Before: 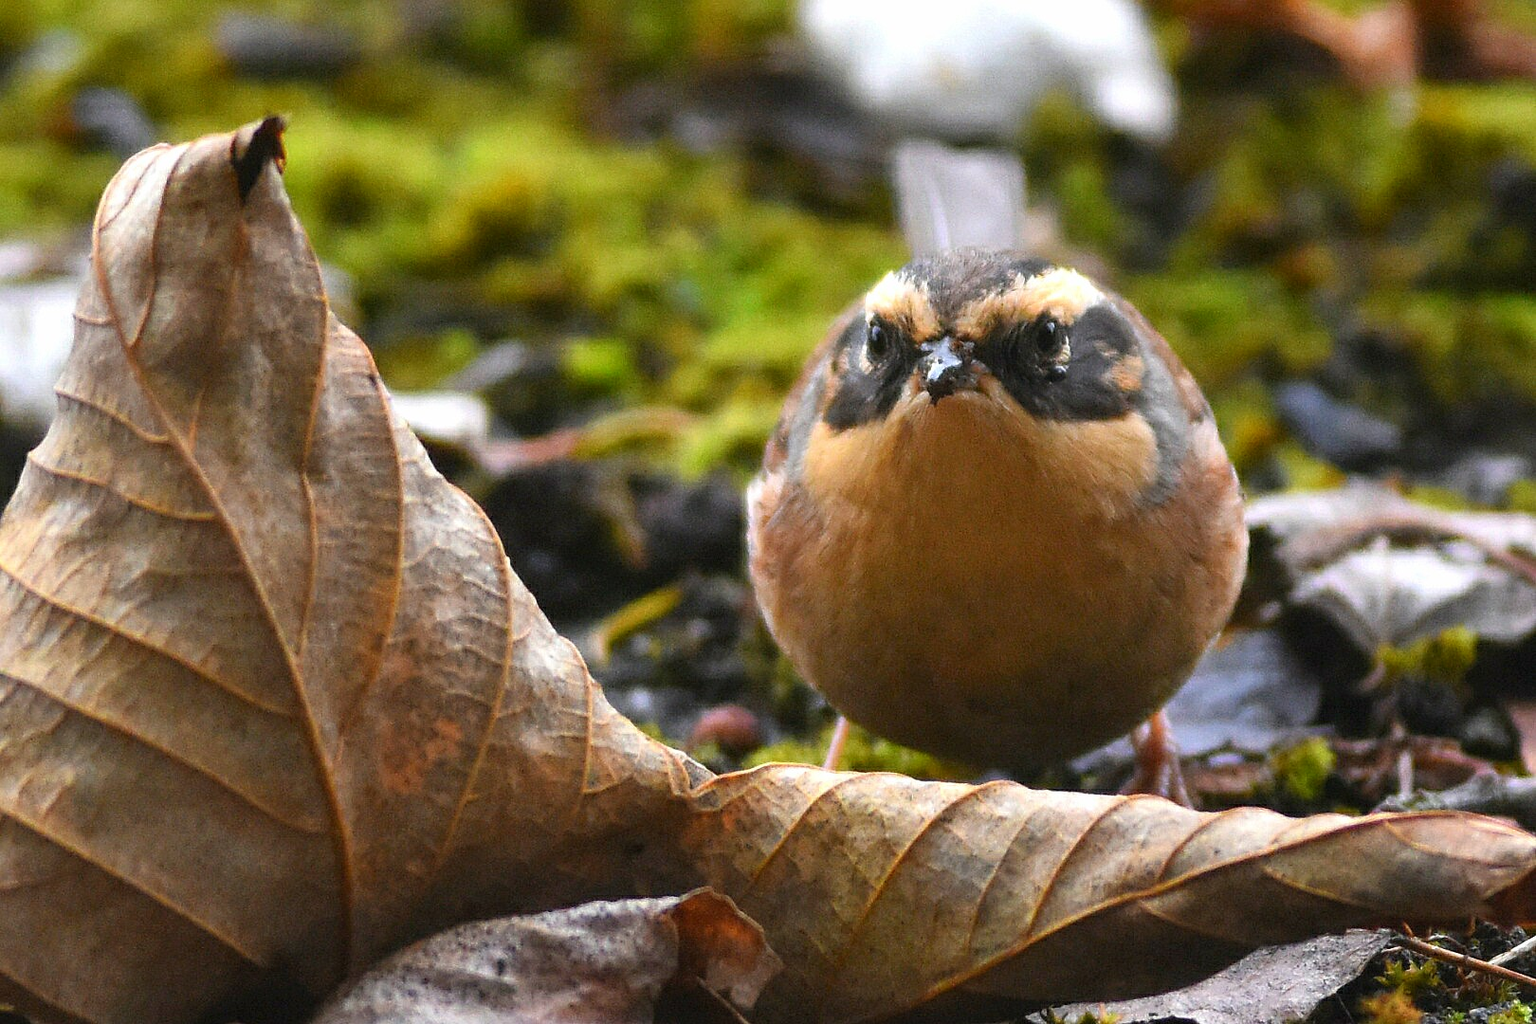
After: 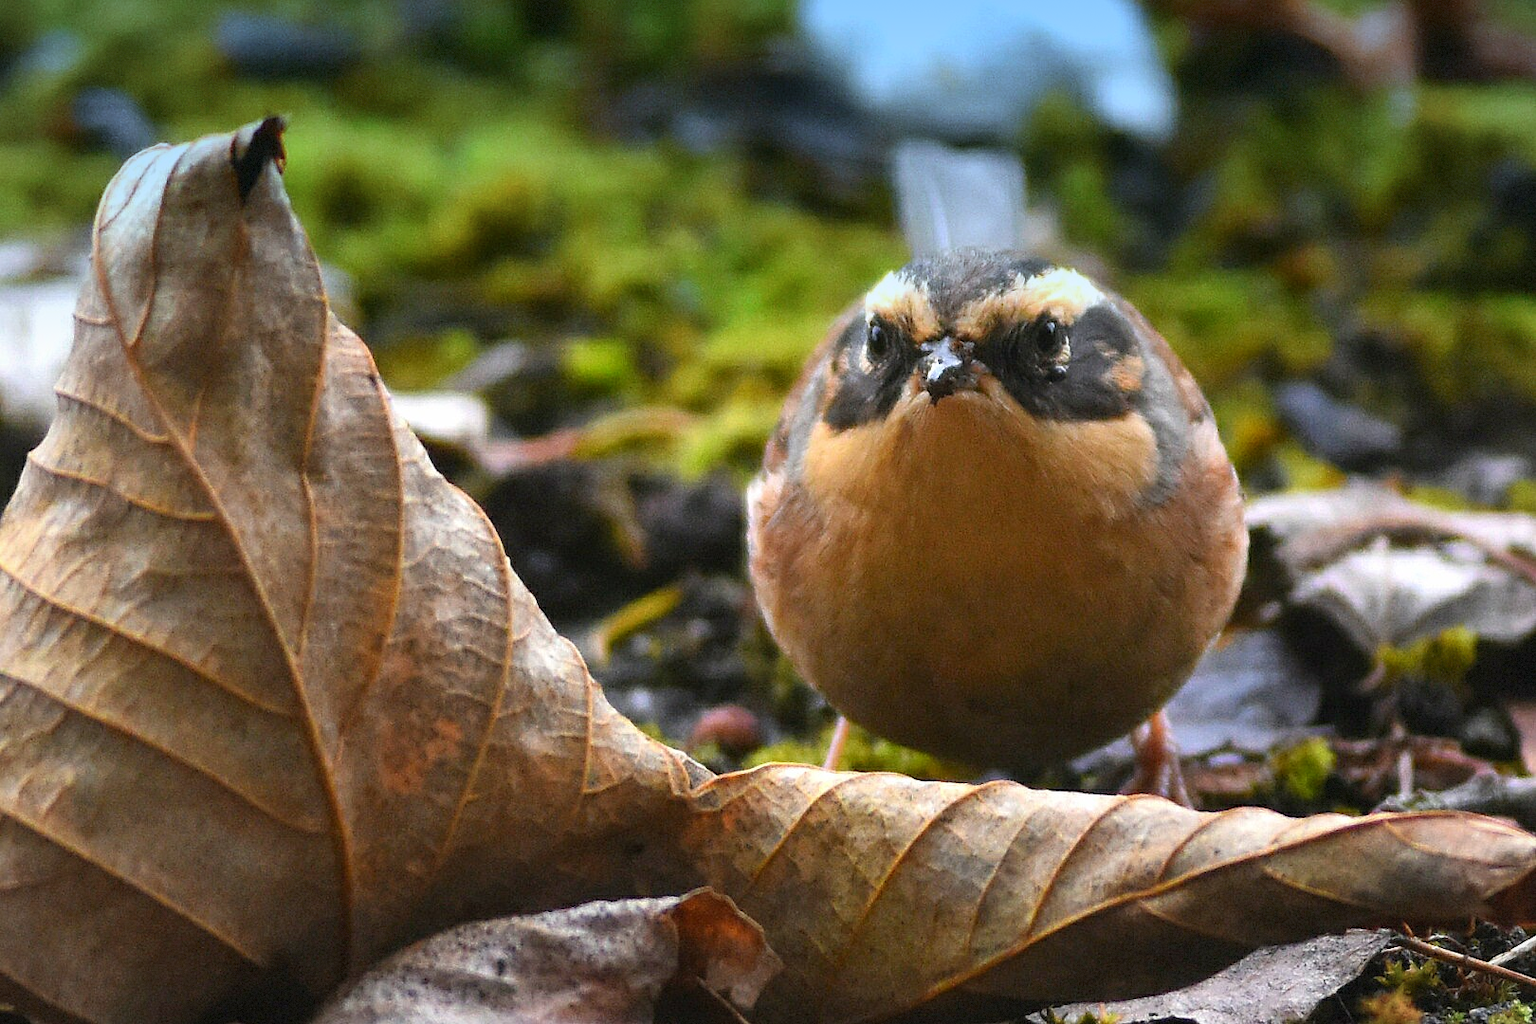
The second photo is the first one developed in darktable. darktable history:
vignetting: fall-off start 85%, fall-off radius 80%, brightness -0.182, saturation -0.3, width/height ratio 1.219, dithering 8-bit output, unbound false
graduated density: density 2.02 EV, hardness 44%, rotation 0.374°, offset 8.21, hue 208.8°, saturation 97%
